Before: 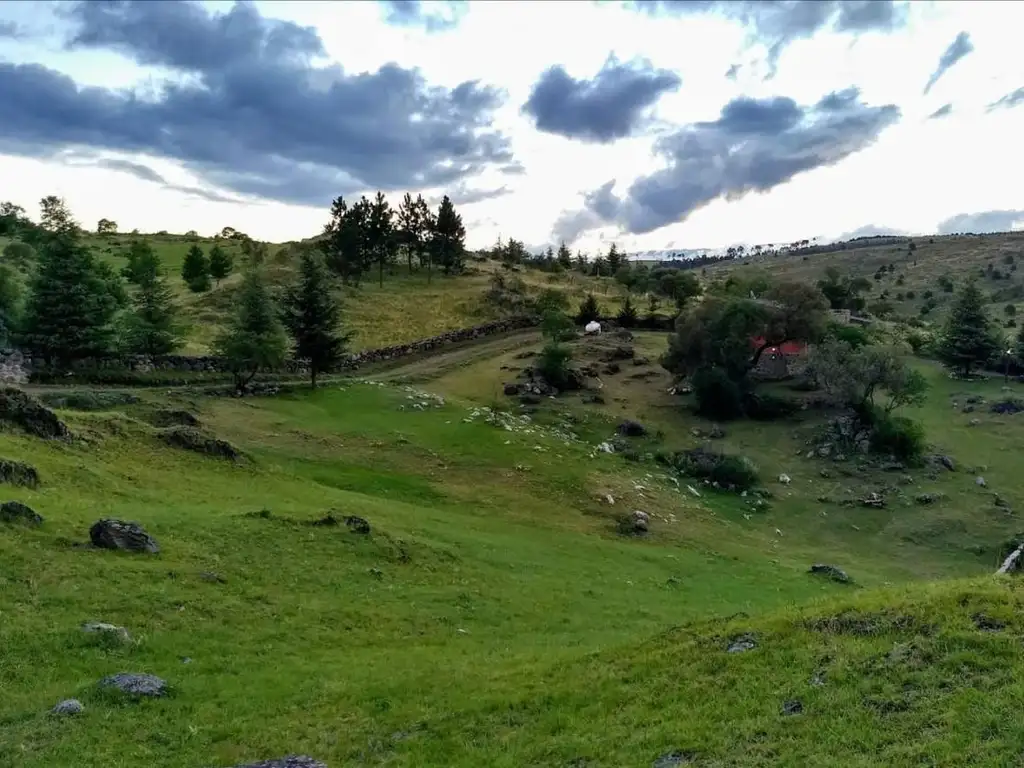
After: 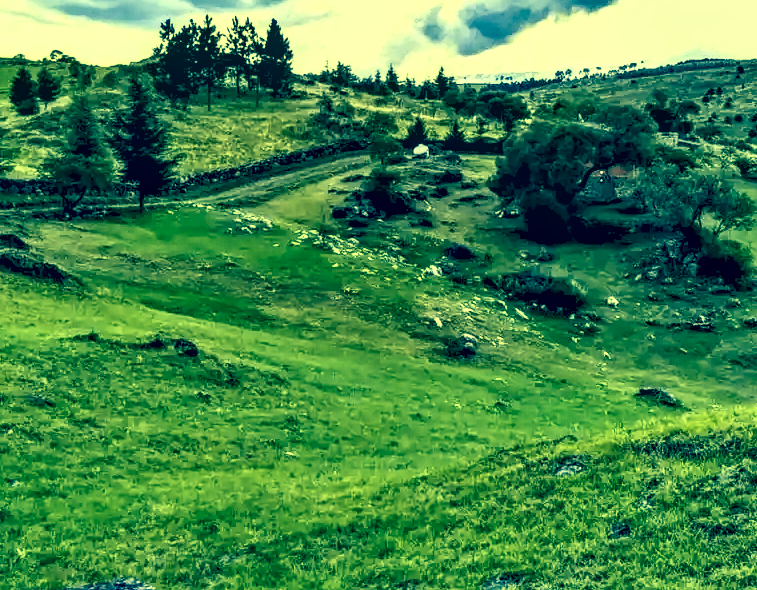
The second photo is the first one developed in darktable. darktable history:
crop: left 16.881%, top 23.05%, right 9.152%
local contrast: detail 150%
color correction: highlights a* -15.99, highlights b* 39.89, shadows a* -39.89, shadows b* -26.14
haze removal: strength 0.297, distance 0.246, compatibility mode true, adaptive false
contrast brightness saturation: contrast 0.417, brightness 0.551, saturation -0.203
contrast equalizer: octaves 7, y [[0.6 ×6], [0.55 ×6], [0 ×6], [0 ×6], [0 ×6]], mix 0.799
